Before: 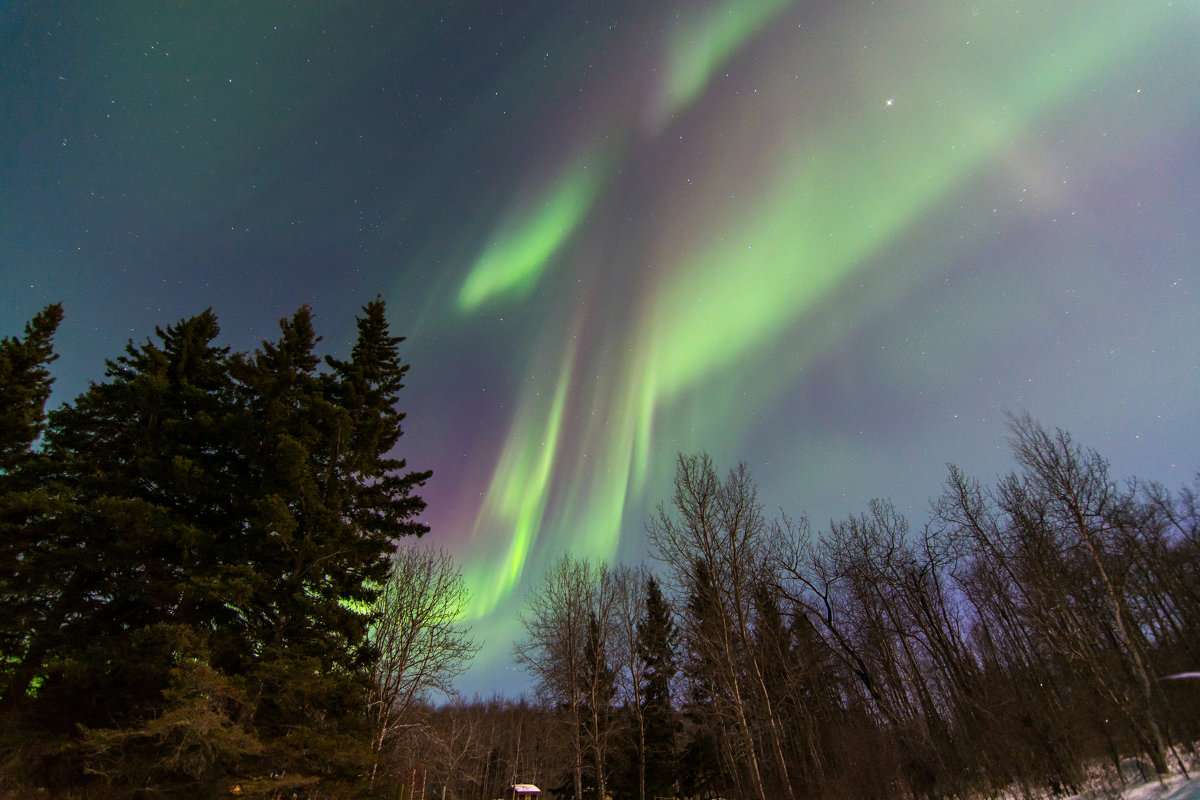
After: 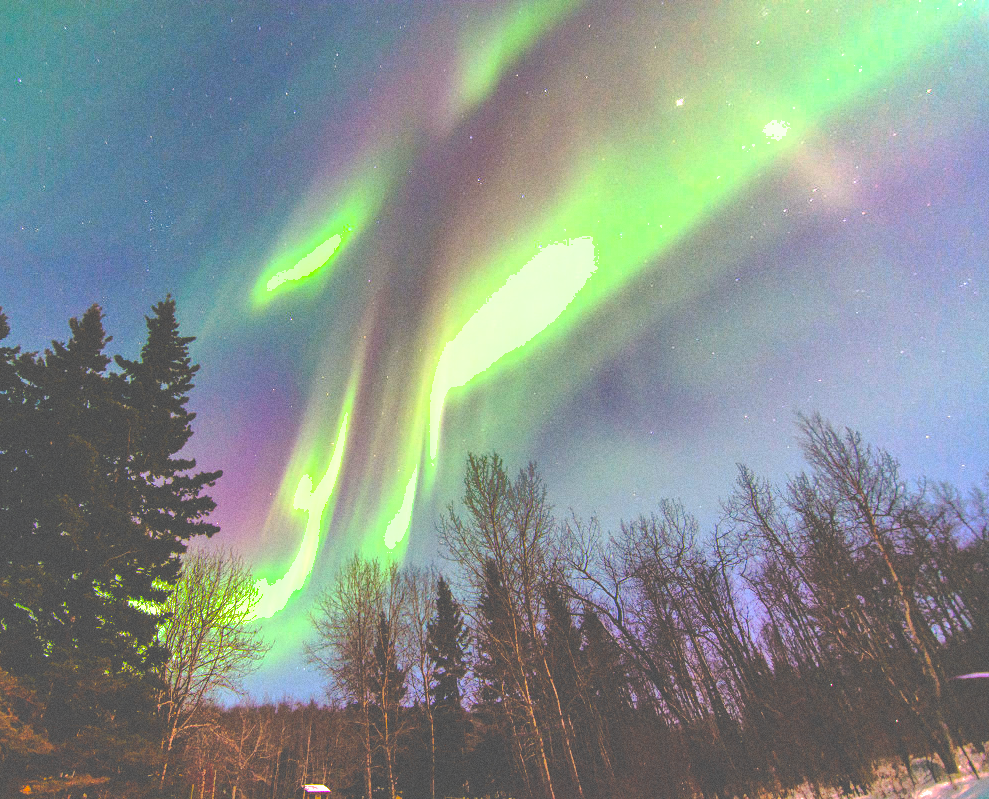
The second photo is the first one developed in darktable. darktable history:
shadows and highlights: shadows 38.43, highlights -74.54
color balance rgb: shadows lift › hue 87.51°, highlights gain › chroma 1.62%, highlights gain › hue 55.1°, global offset › chroma 0.06%, global offset › hue 253.66°, linear chroma grading › global chroma 0.5%, perceptual saturation grading › global saturation 16.38%
crop: left 17.582%, bottom 0.031%
contrast brightness saturation: contrast 0.2, brightness 0.16, saturation 0.22
exposure: black level correction 0, exposure 1.1 EV, compensate highlight preservation false
tone curve: curves: ch0 [(0, 0) (0.003, 0.319) (0.011, 0.319) (0.025, 0.319) (0.044, 0.323) (0.069, 0.324) (0.1, 0.328) (0.136, 0.329) (0.177, 0.337) (0.224, 0.351) (0.277, 0.373) (0.335, 0.413) (0.399, 0.458) (0.468, 0.533) (0.543, 0.617) (0.623, 0.71) (0.709, 0.783) (0.801, 0.849) (0.898, 0.911) (1, 1)], preserve colors none
grain: coarseness 0.09 ISO
